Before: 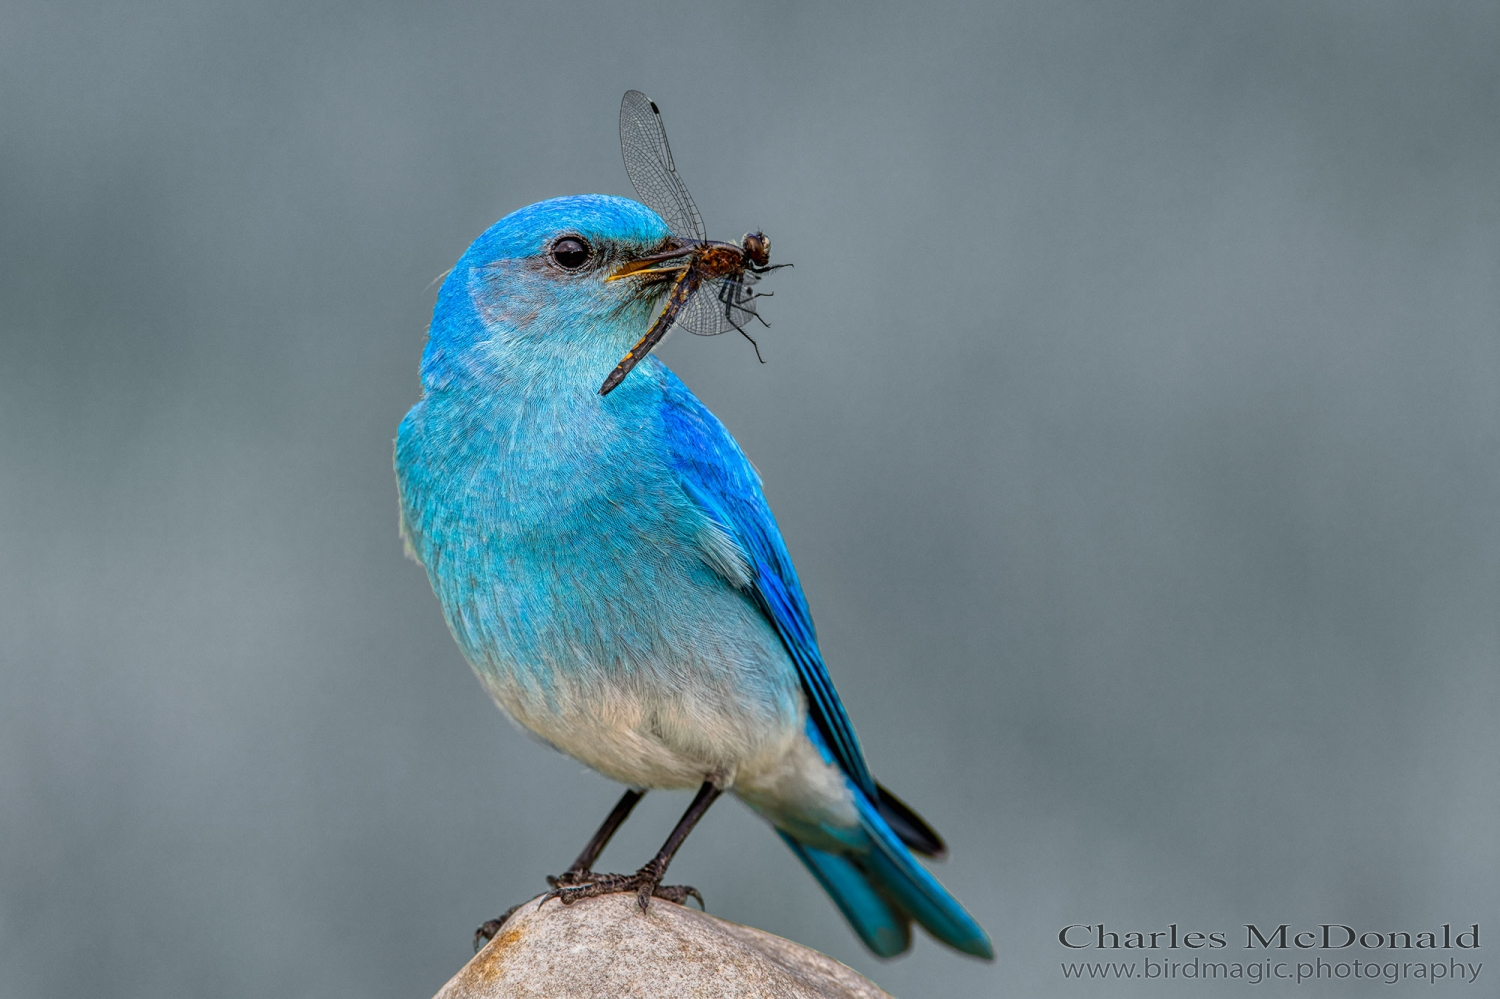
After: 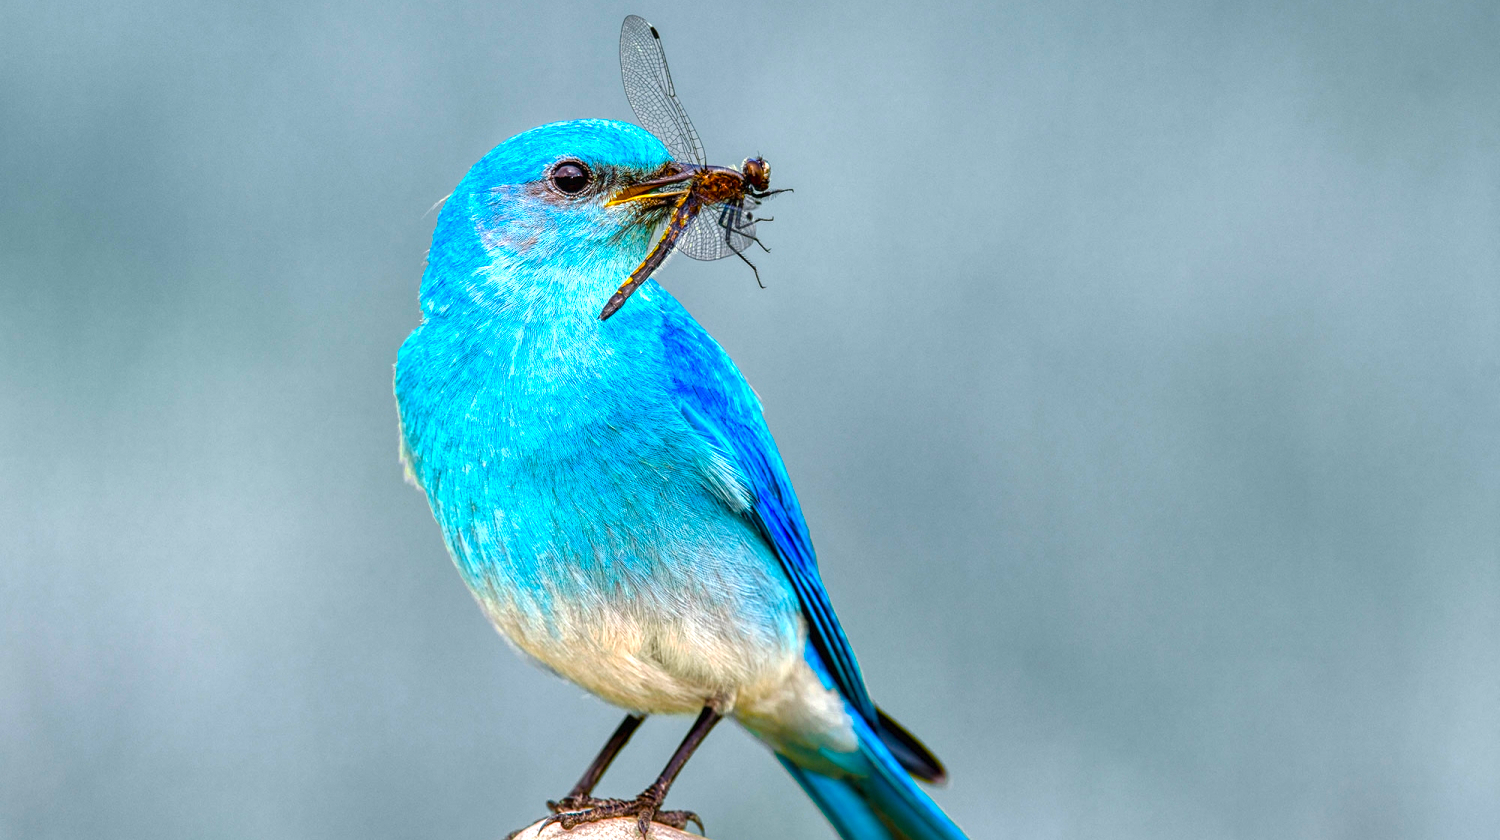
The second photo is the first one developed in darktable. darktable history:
crop: top 7.6%, bottom 8.31%
color balance rgb: power › luminance 3.285%, power › hue 230.46°, linear chroma grading › global chroma 12.917%, perceptual saturation grading › global saturation 0.367%, perceptual saturation grading › highlights -16.804%, perceptual saturation grading › mid-tones 33.323%, perceptual saturation grading › shadows 50.358%, perceptual brilliance grading › global brilliance 29.351%, global vibrance 20%
